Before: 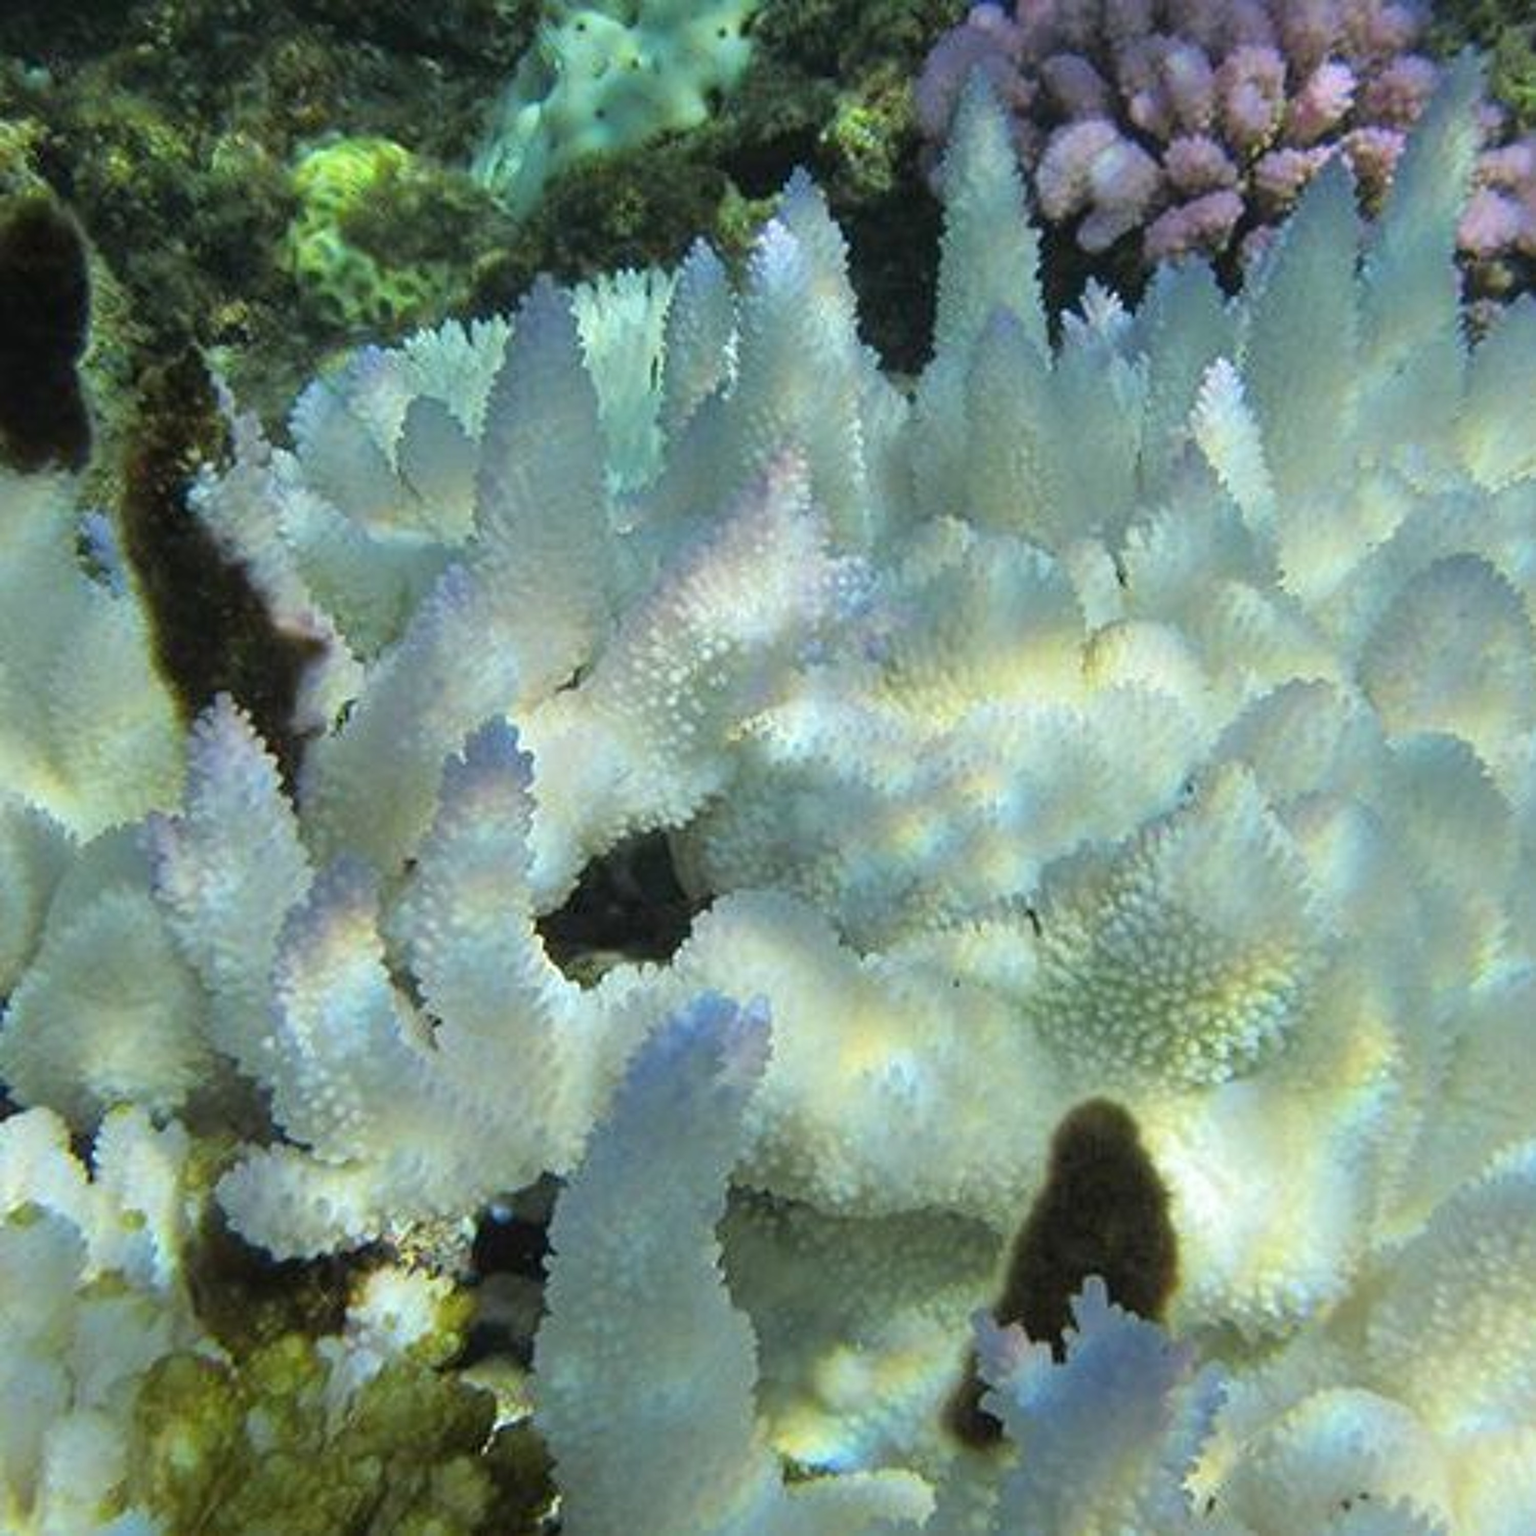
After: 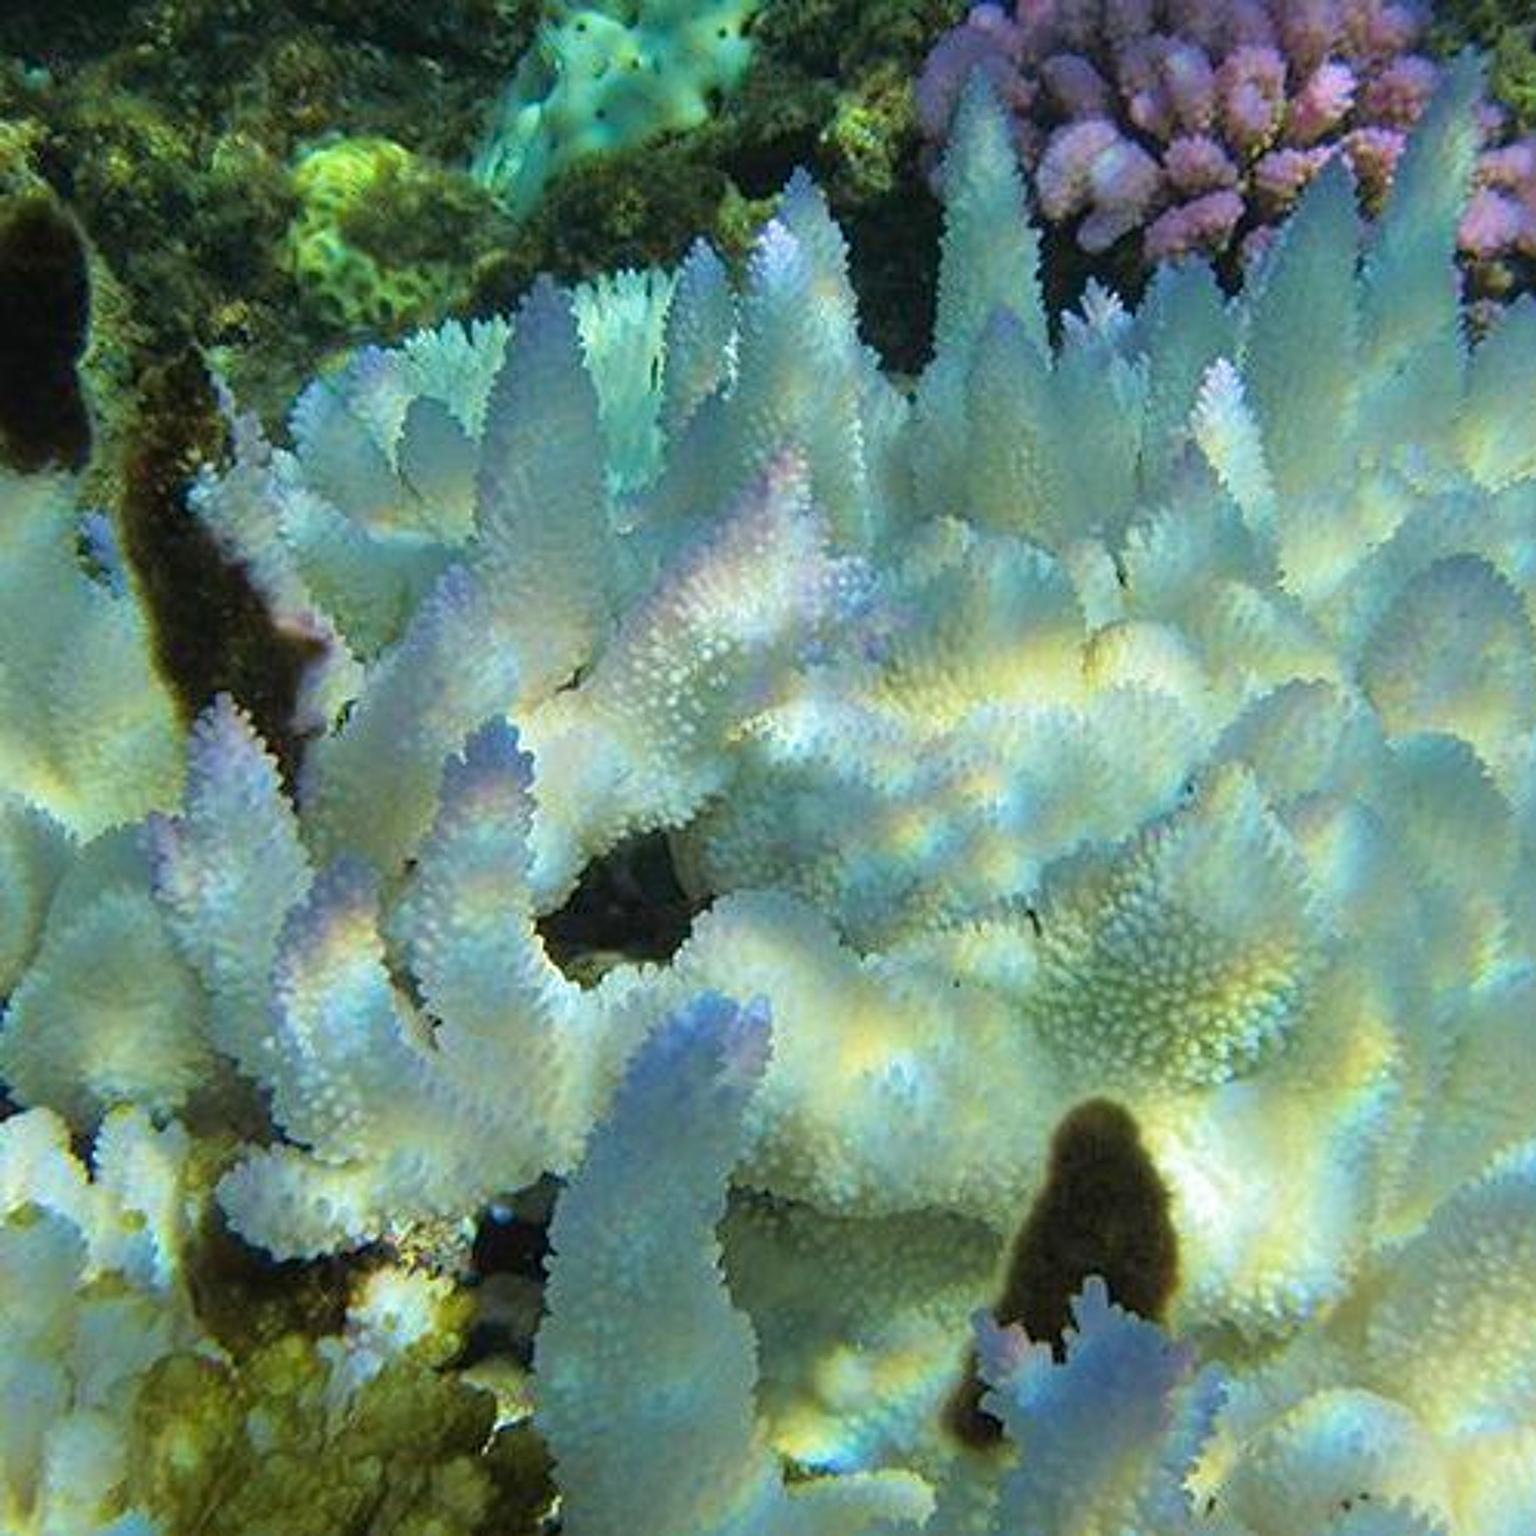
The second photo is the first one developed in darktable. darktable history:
tone equalizer: on, module defaults
haze removal: compatibility mode true, adaptive false
velvia: on, module defaults
